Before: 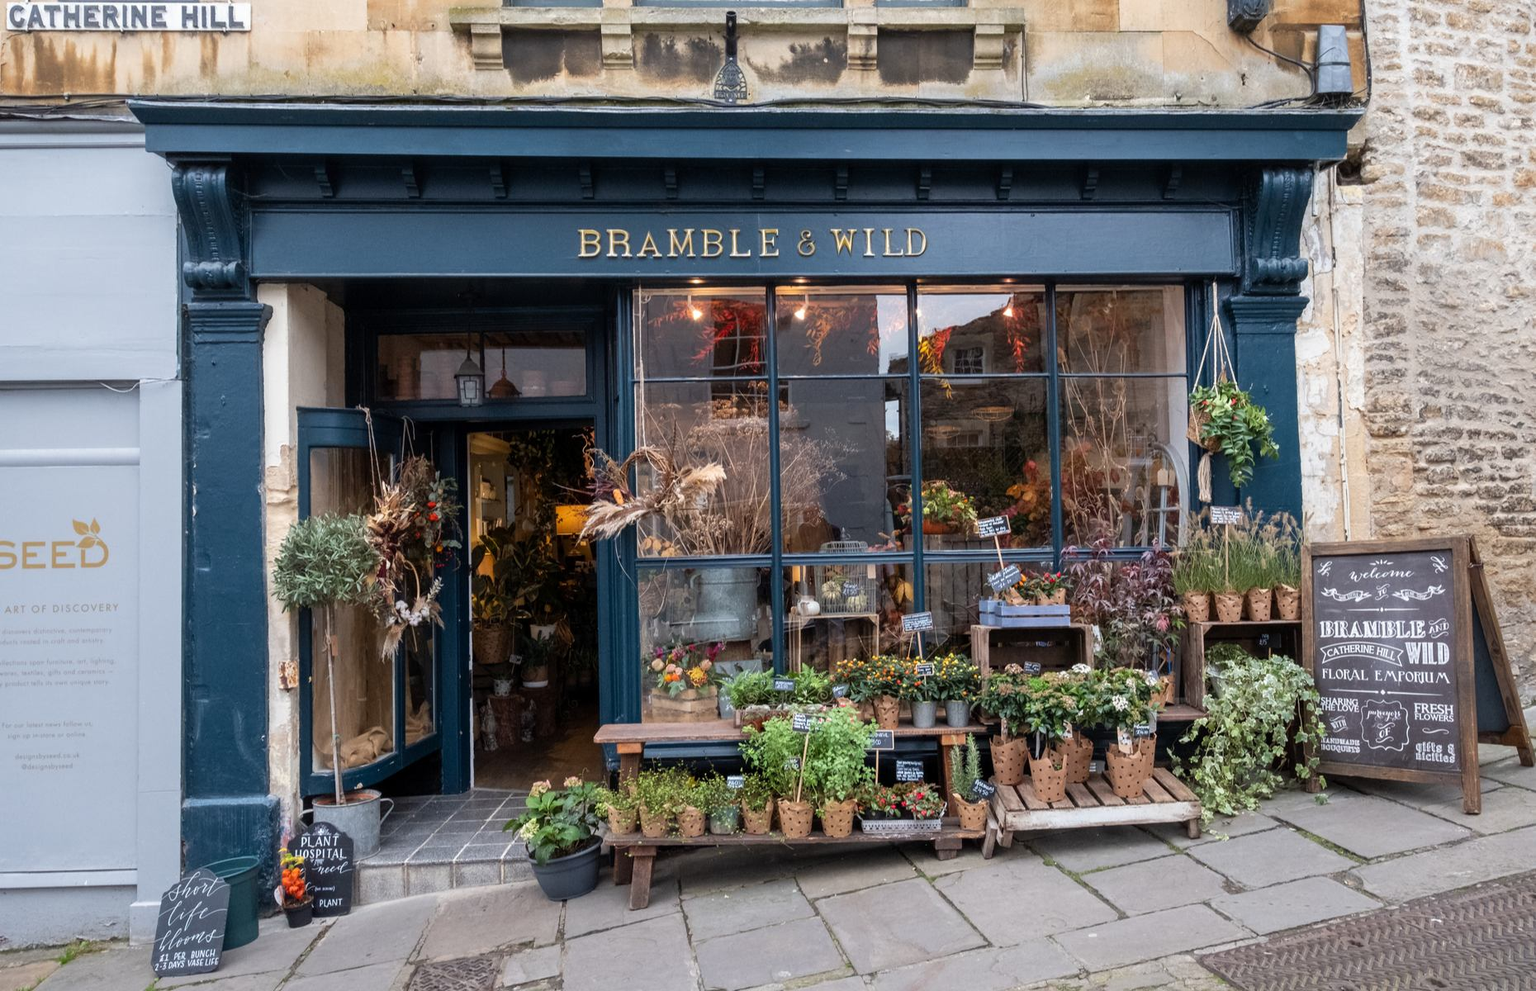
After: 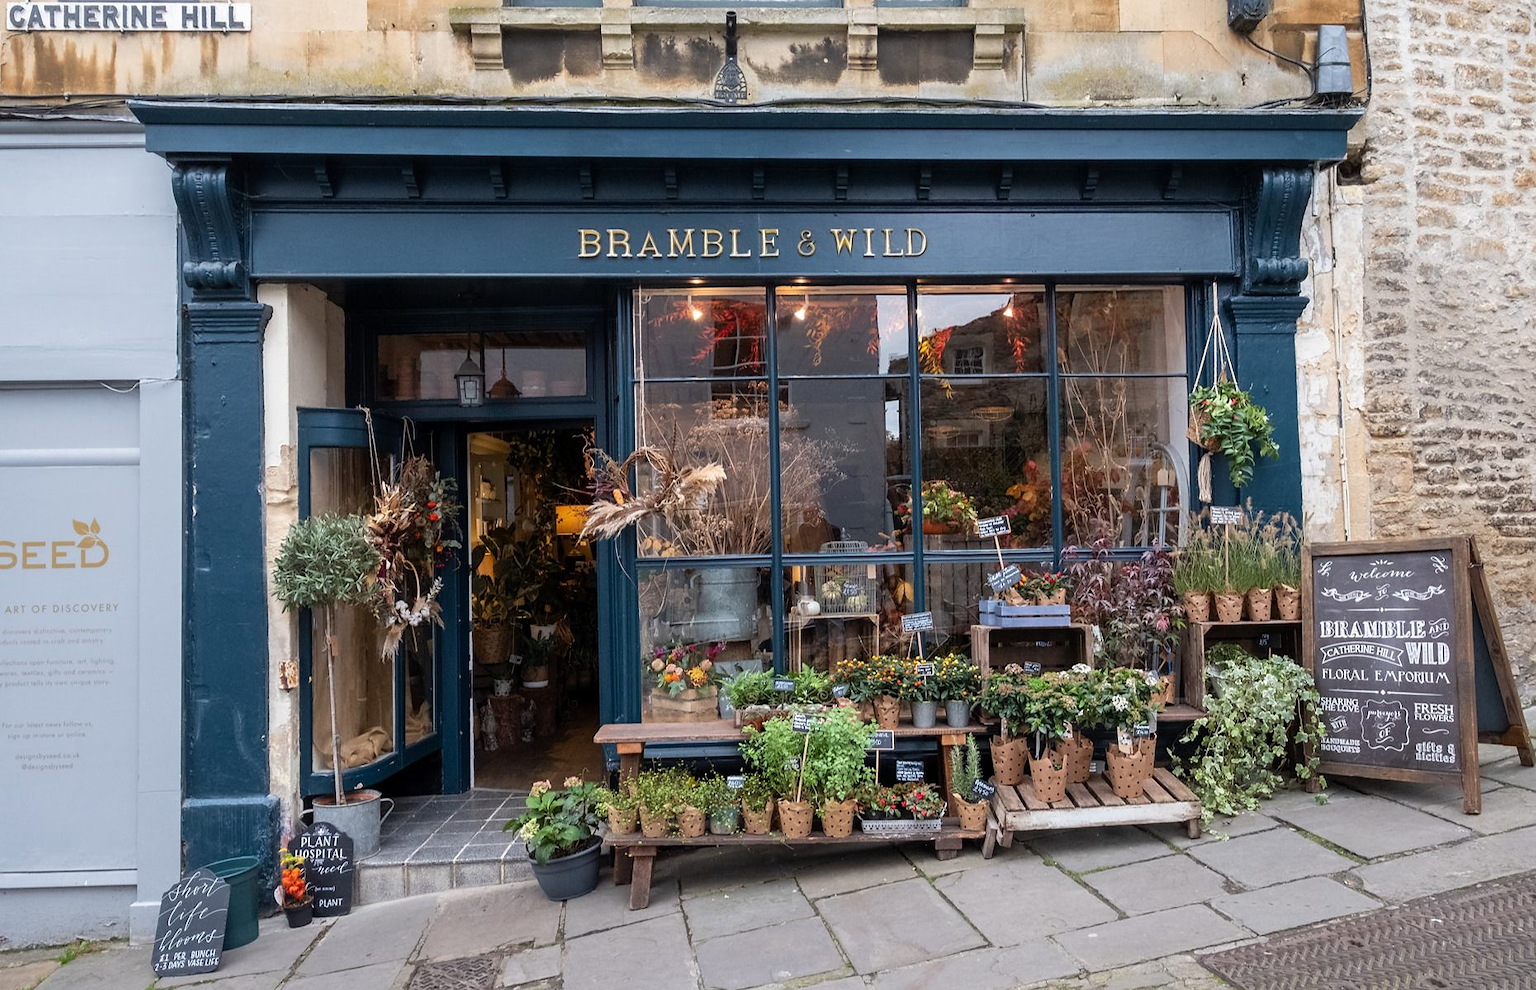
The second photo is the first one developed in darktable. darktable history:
sharpen: radius 1.008, threshold 1.128
